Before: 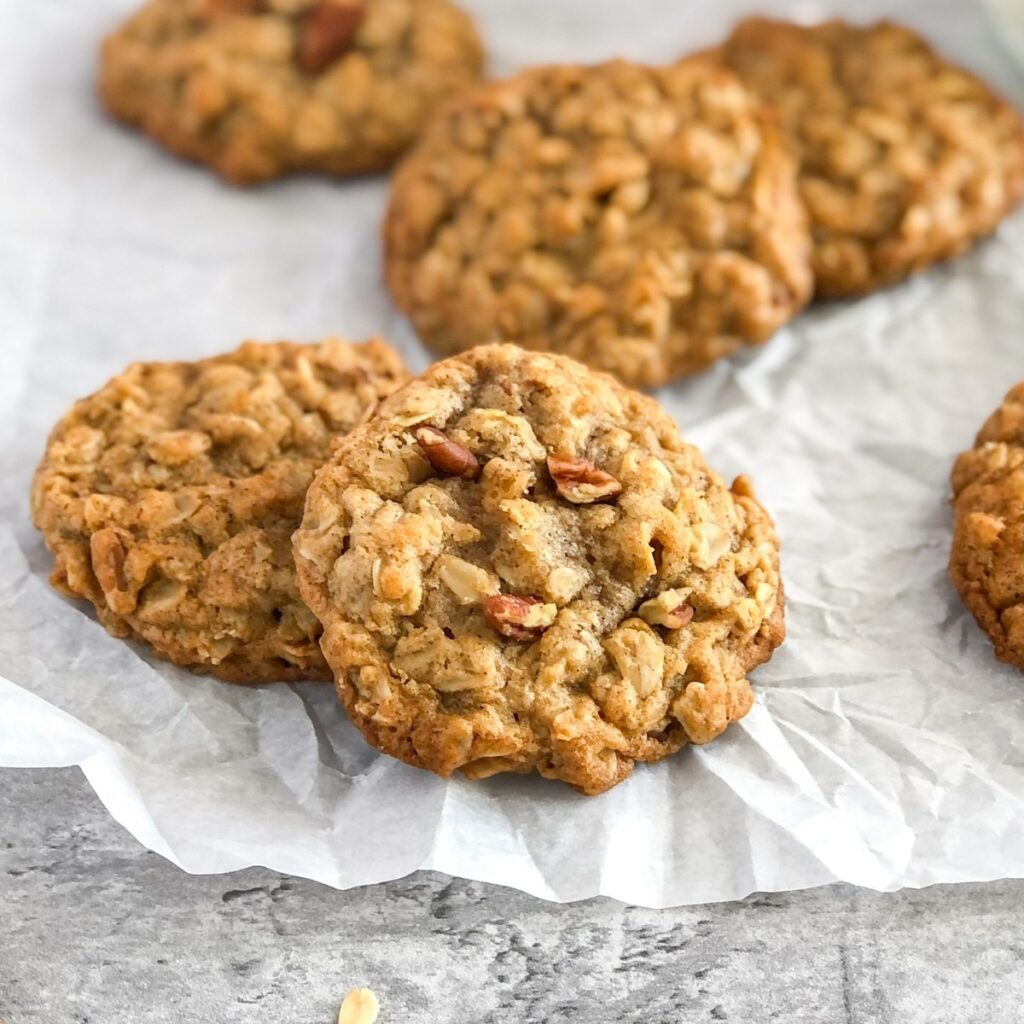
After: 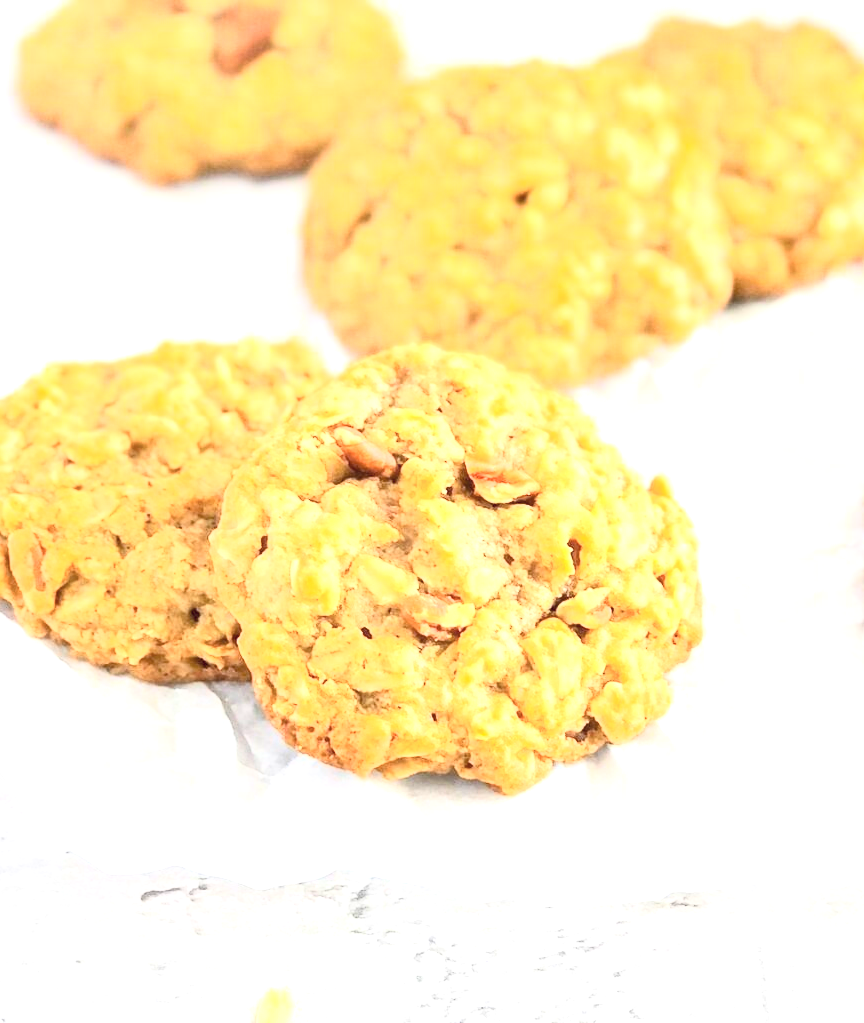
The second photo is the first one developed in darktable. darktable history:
contrast brightness saturation: contrast 0.391, brightness 0.517
crop: left 8.082%, right 7.482%
exposure: black level correction 0.001, exposure 1.721 EV, compensate highlight preservation false
